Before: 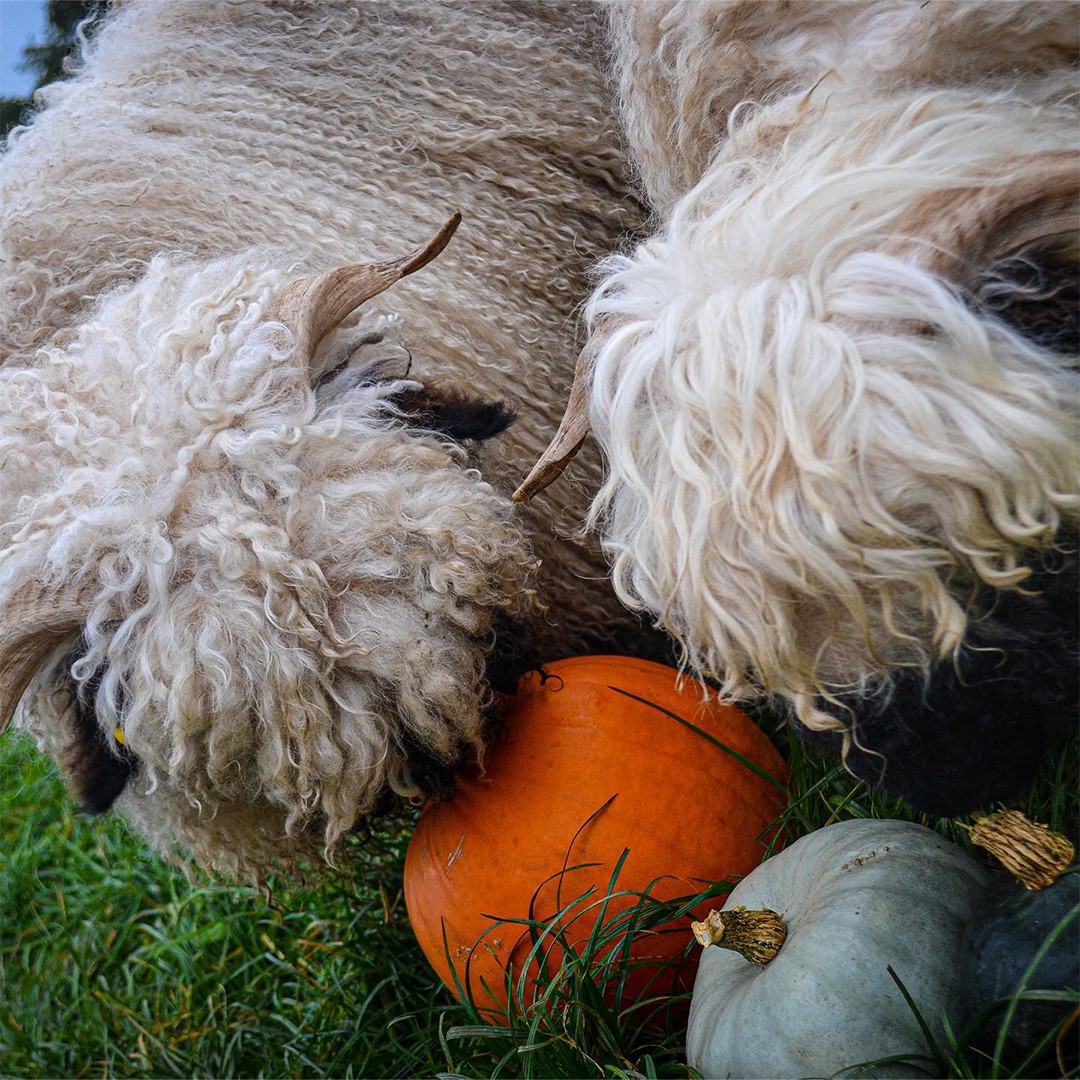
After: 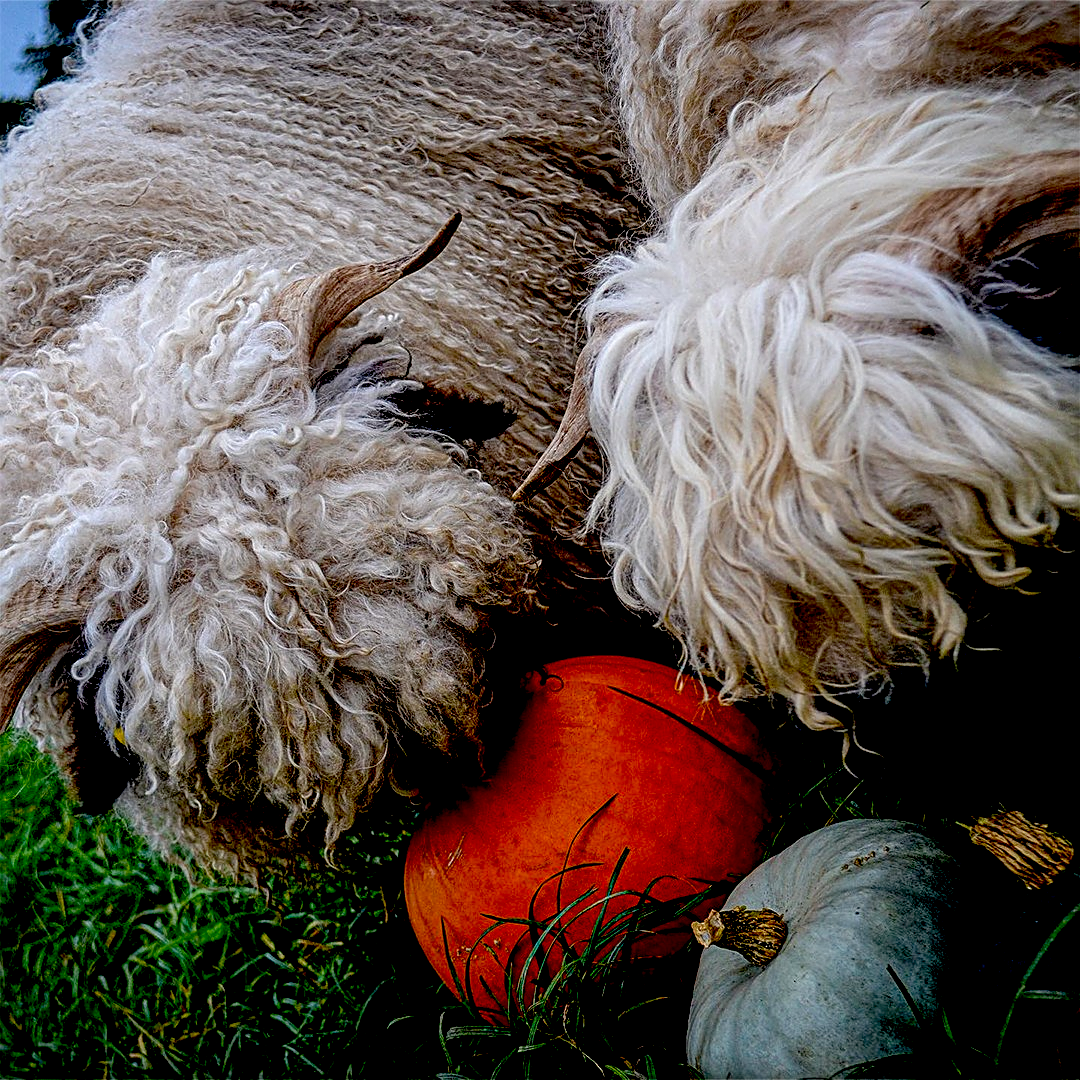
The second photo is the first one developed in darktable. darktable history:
exposure: black level correction 0.058, compensate highlight preservation false
sharpen: on, module defaults
local contrast: on, module defaults
